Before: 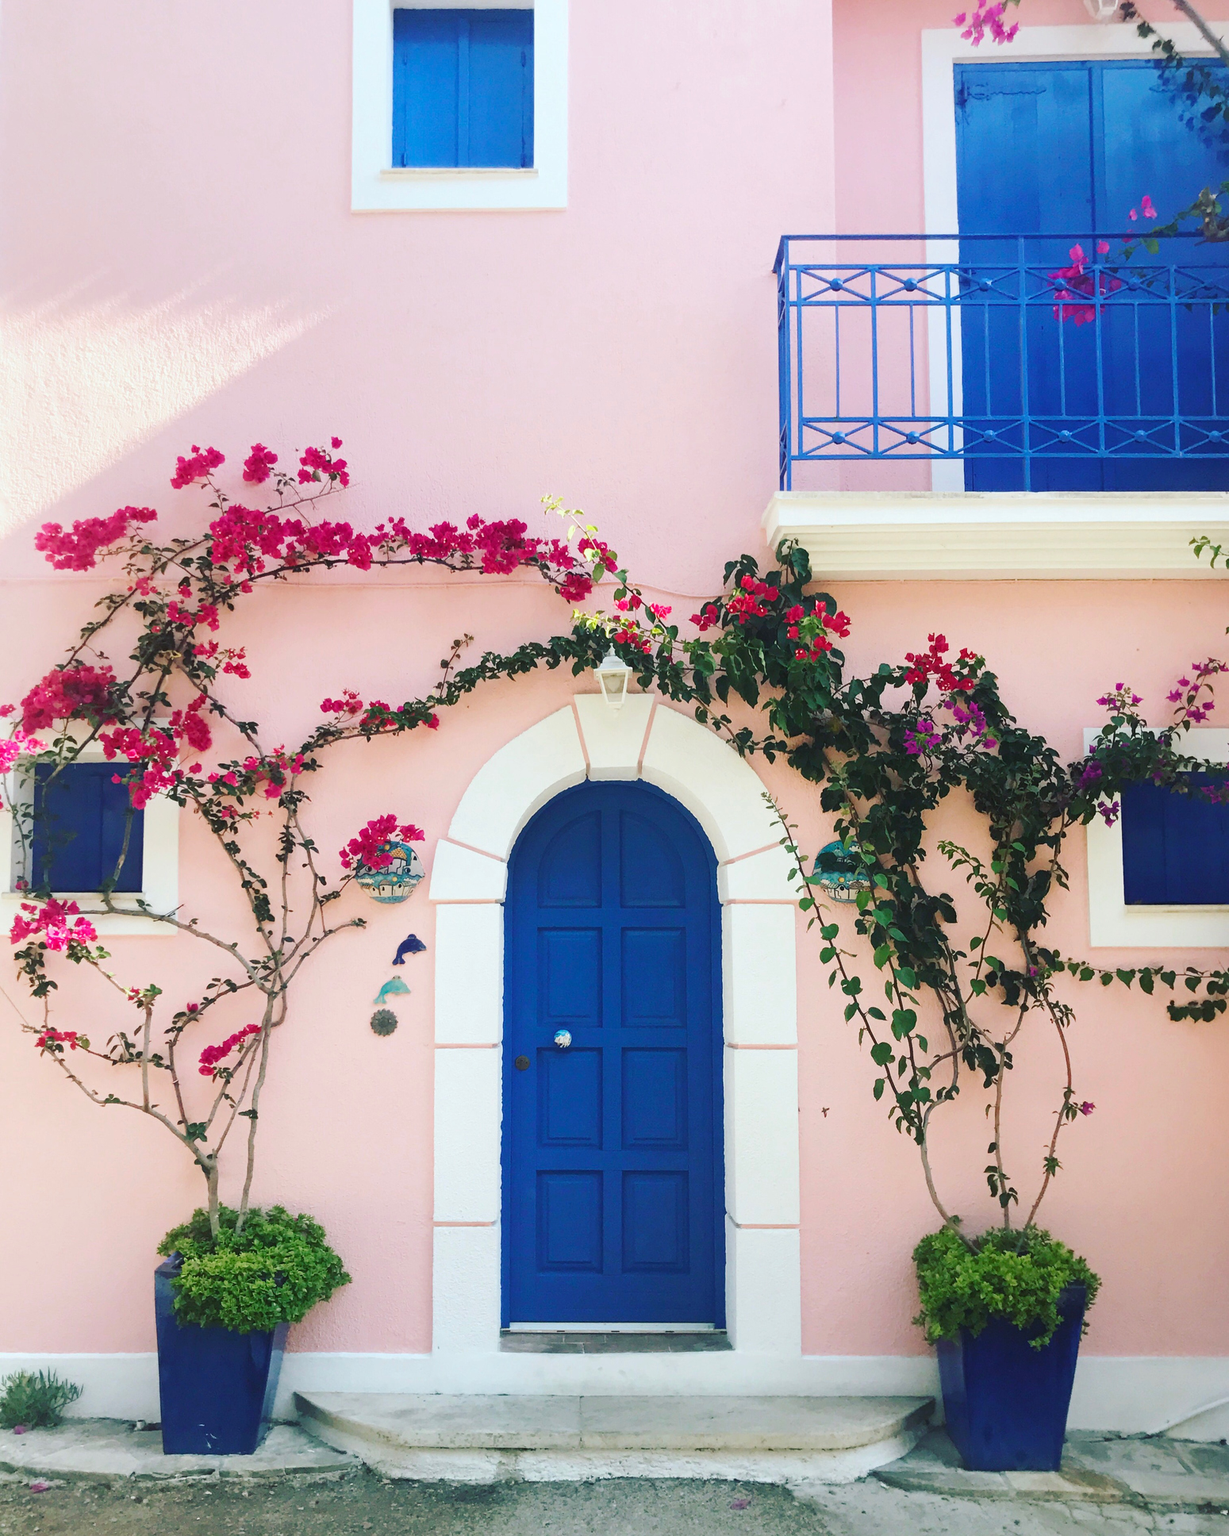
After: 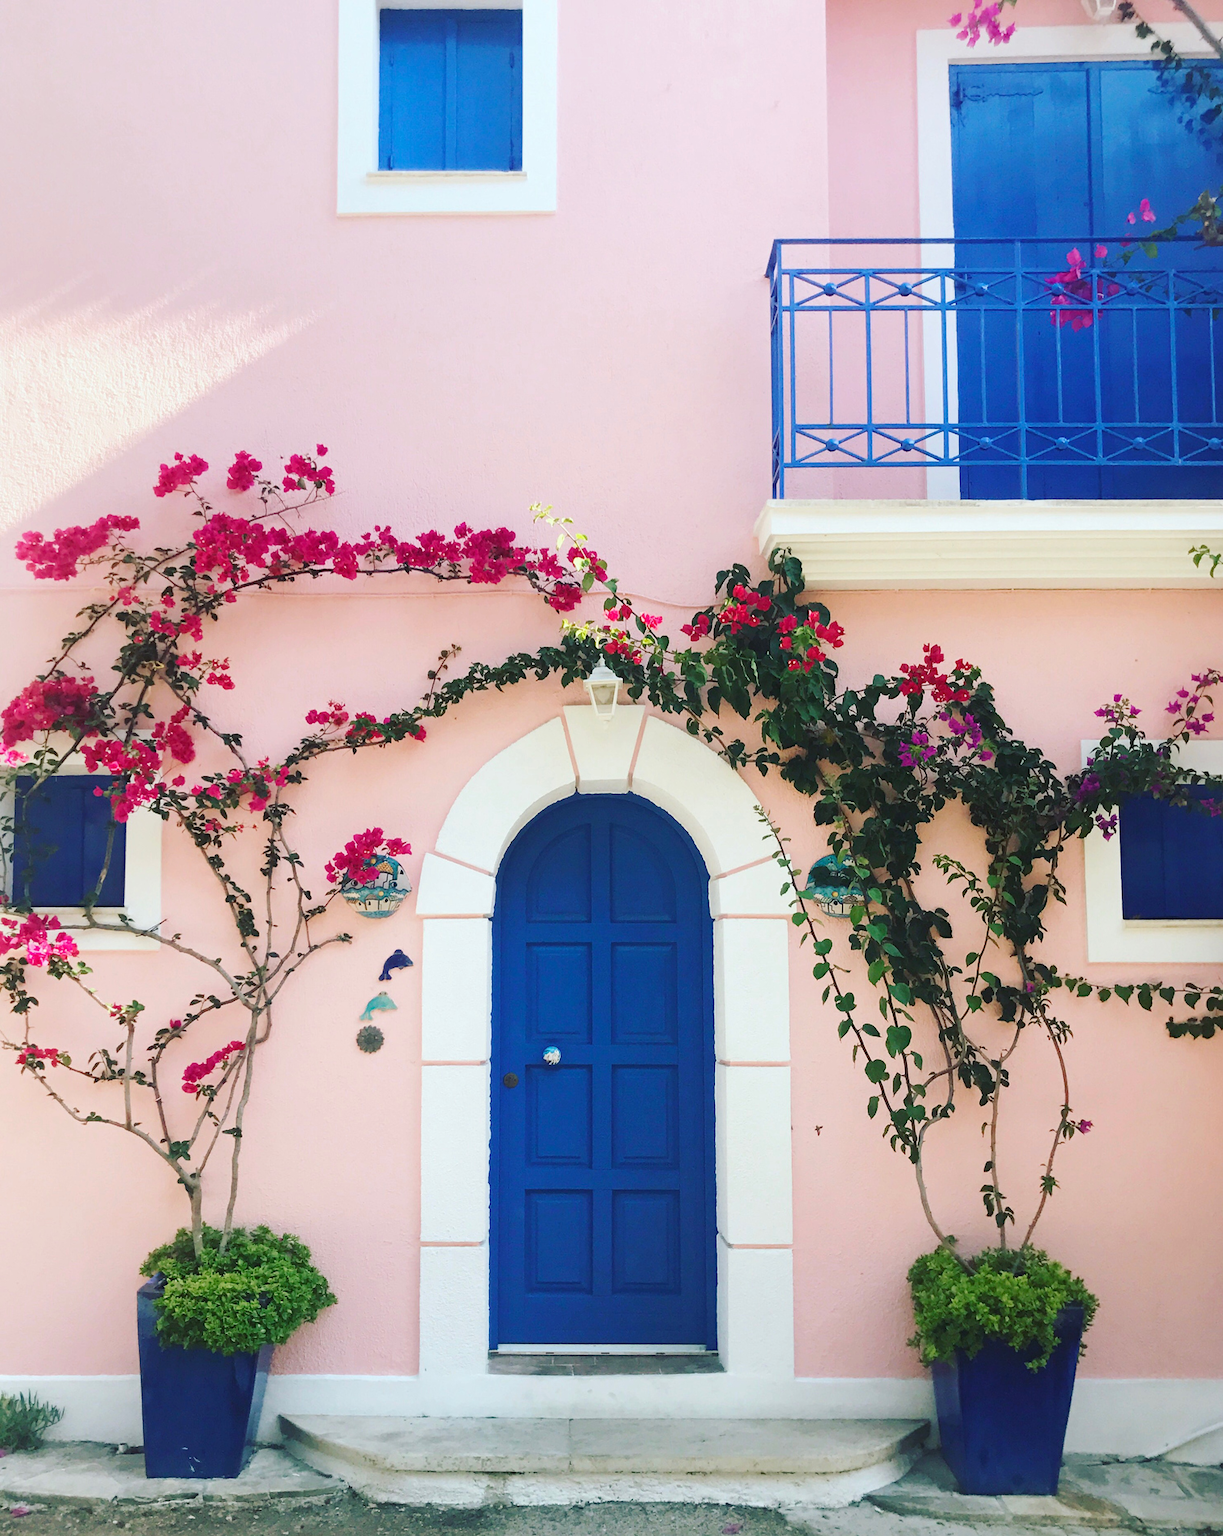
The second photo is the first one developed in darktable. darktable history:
crop: left 1.662%, right 0.286%, bottom 1.586%
